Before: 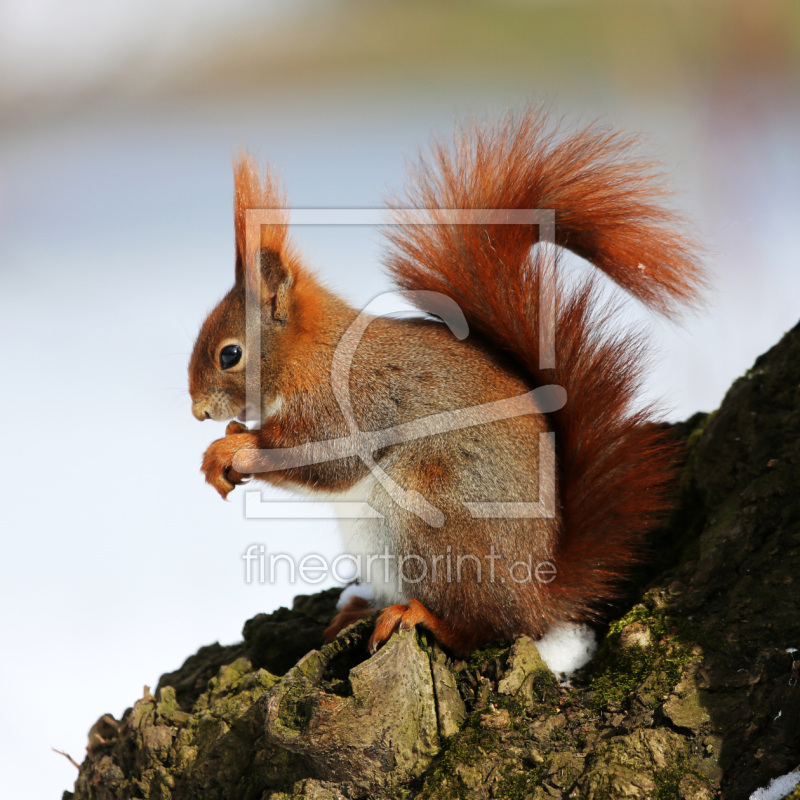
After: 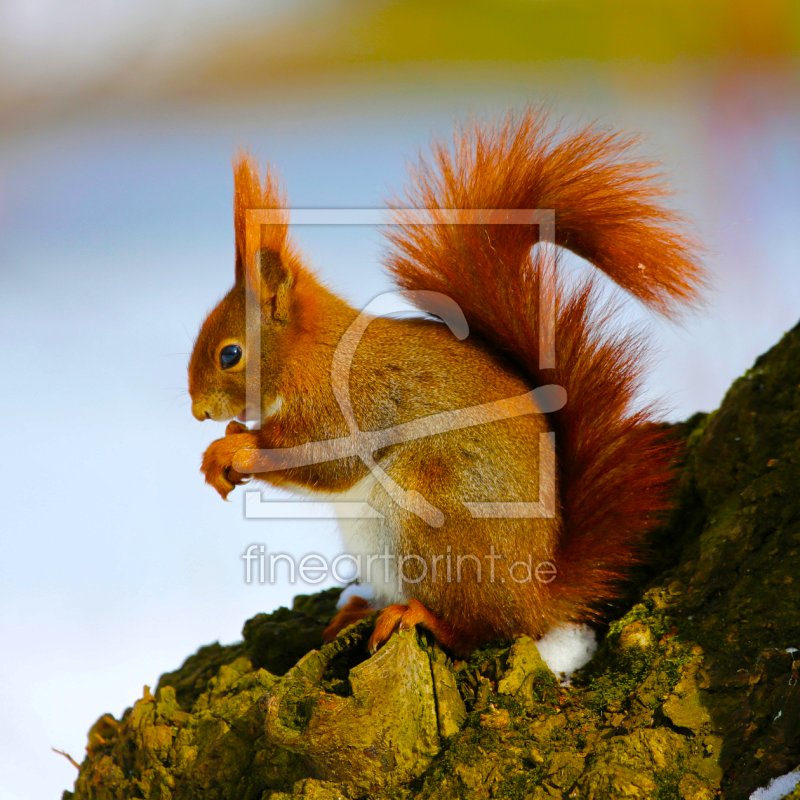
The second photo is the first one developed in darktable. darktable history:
shadows and highlights: highlights color adjustment 49.32%
color balance rgb: global offset › hue 172.25°, perceptual saturation grading › global saturation 37.231%, perceptual saturation grading › shadows 35.925%, global vibrance 50.469%
